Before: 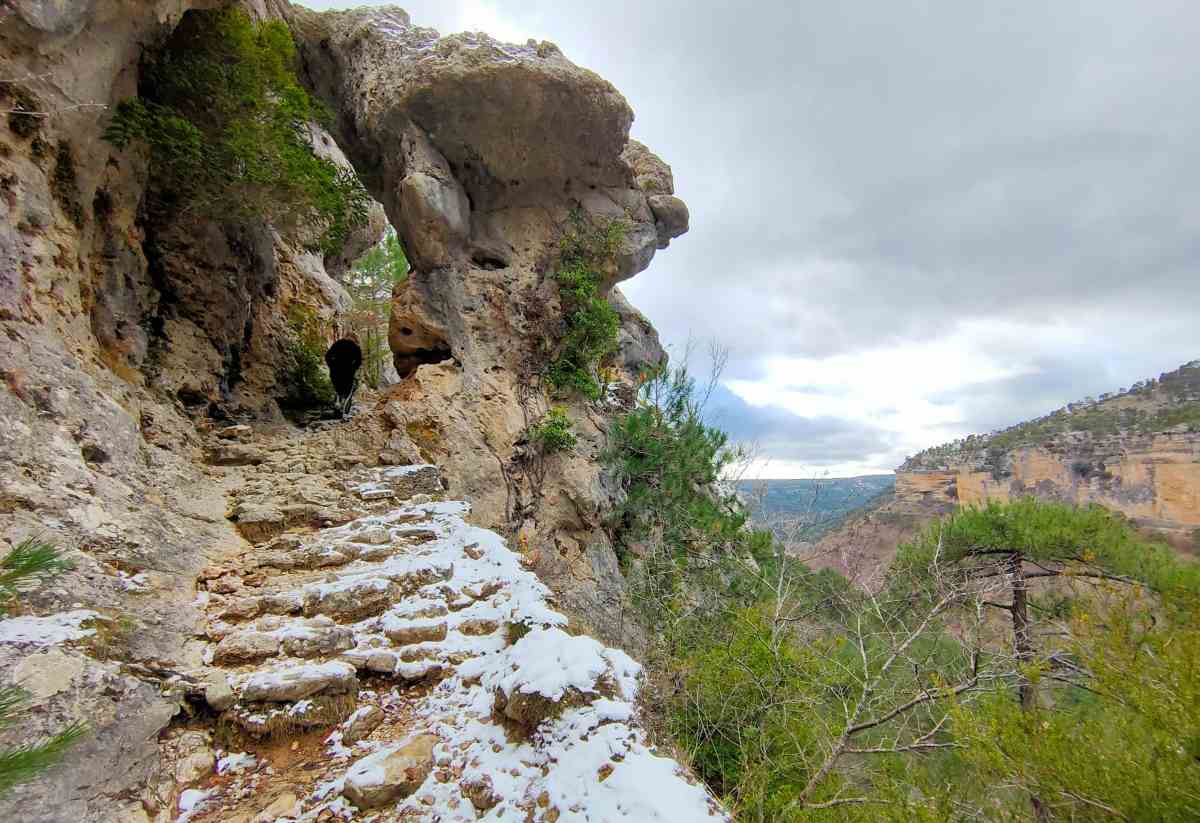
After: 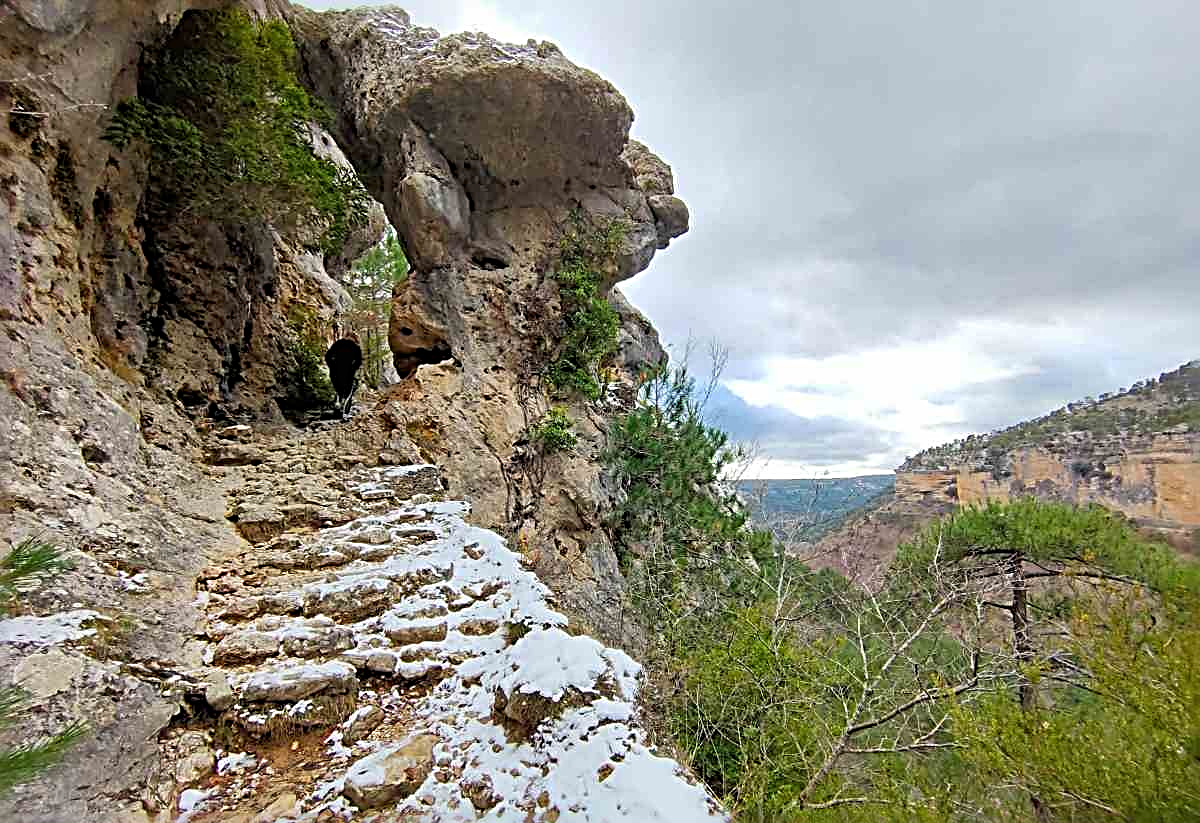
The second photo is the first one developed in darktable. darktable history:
sharpen: radius 3.651, amount 0.931
